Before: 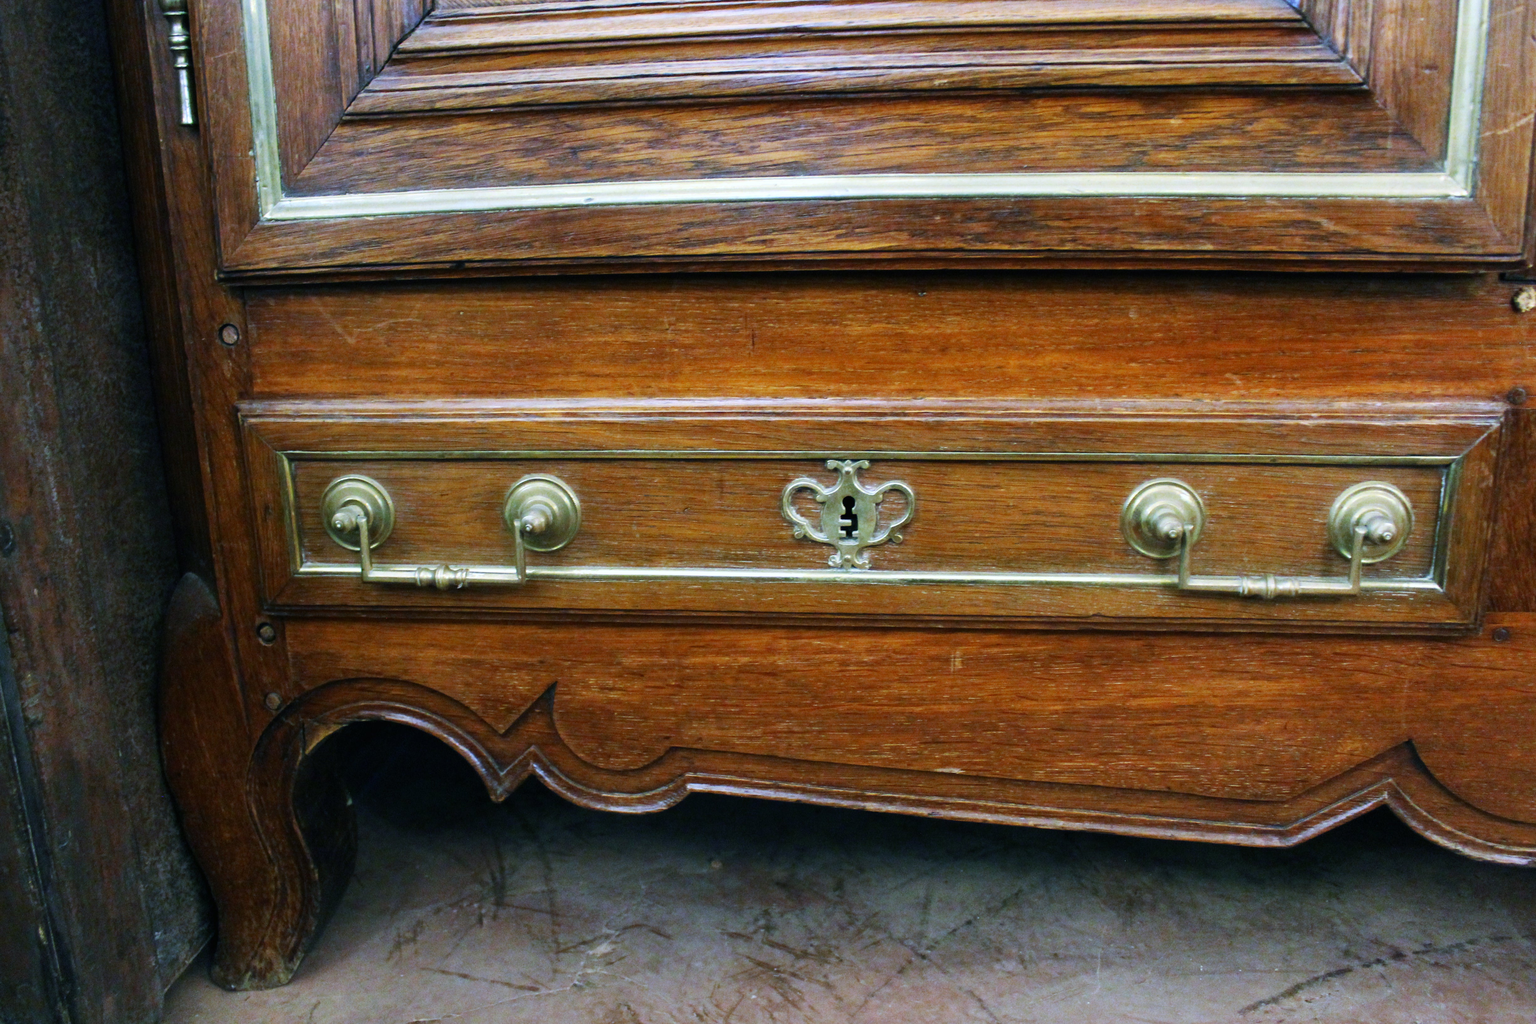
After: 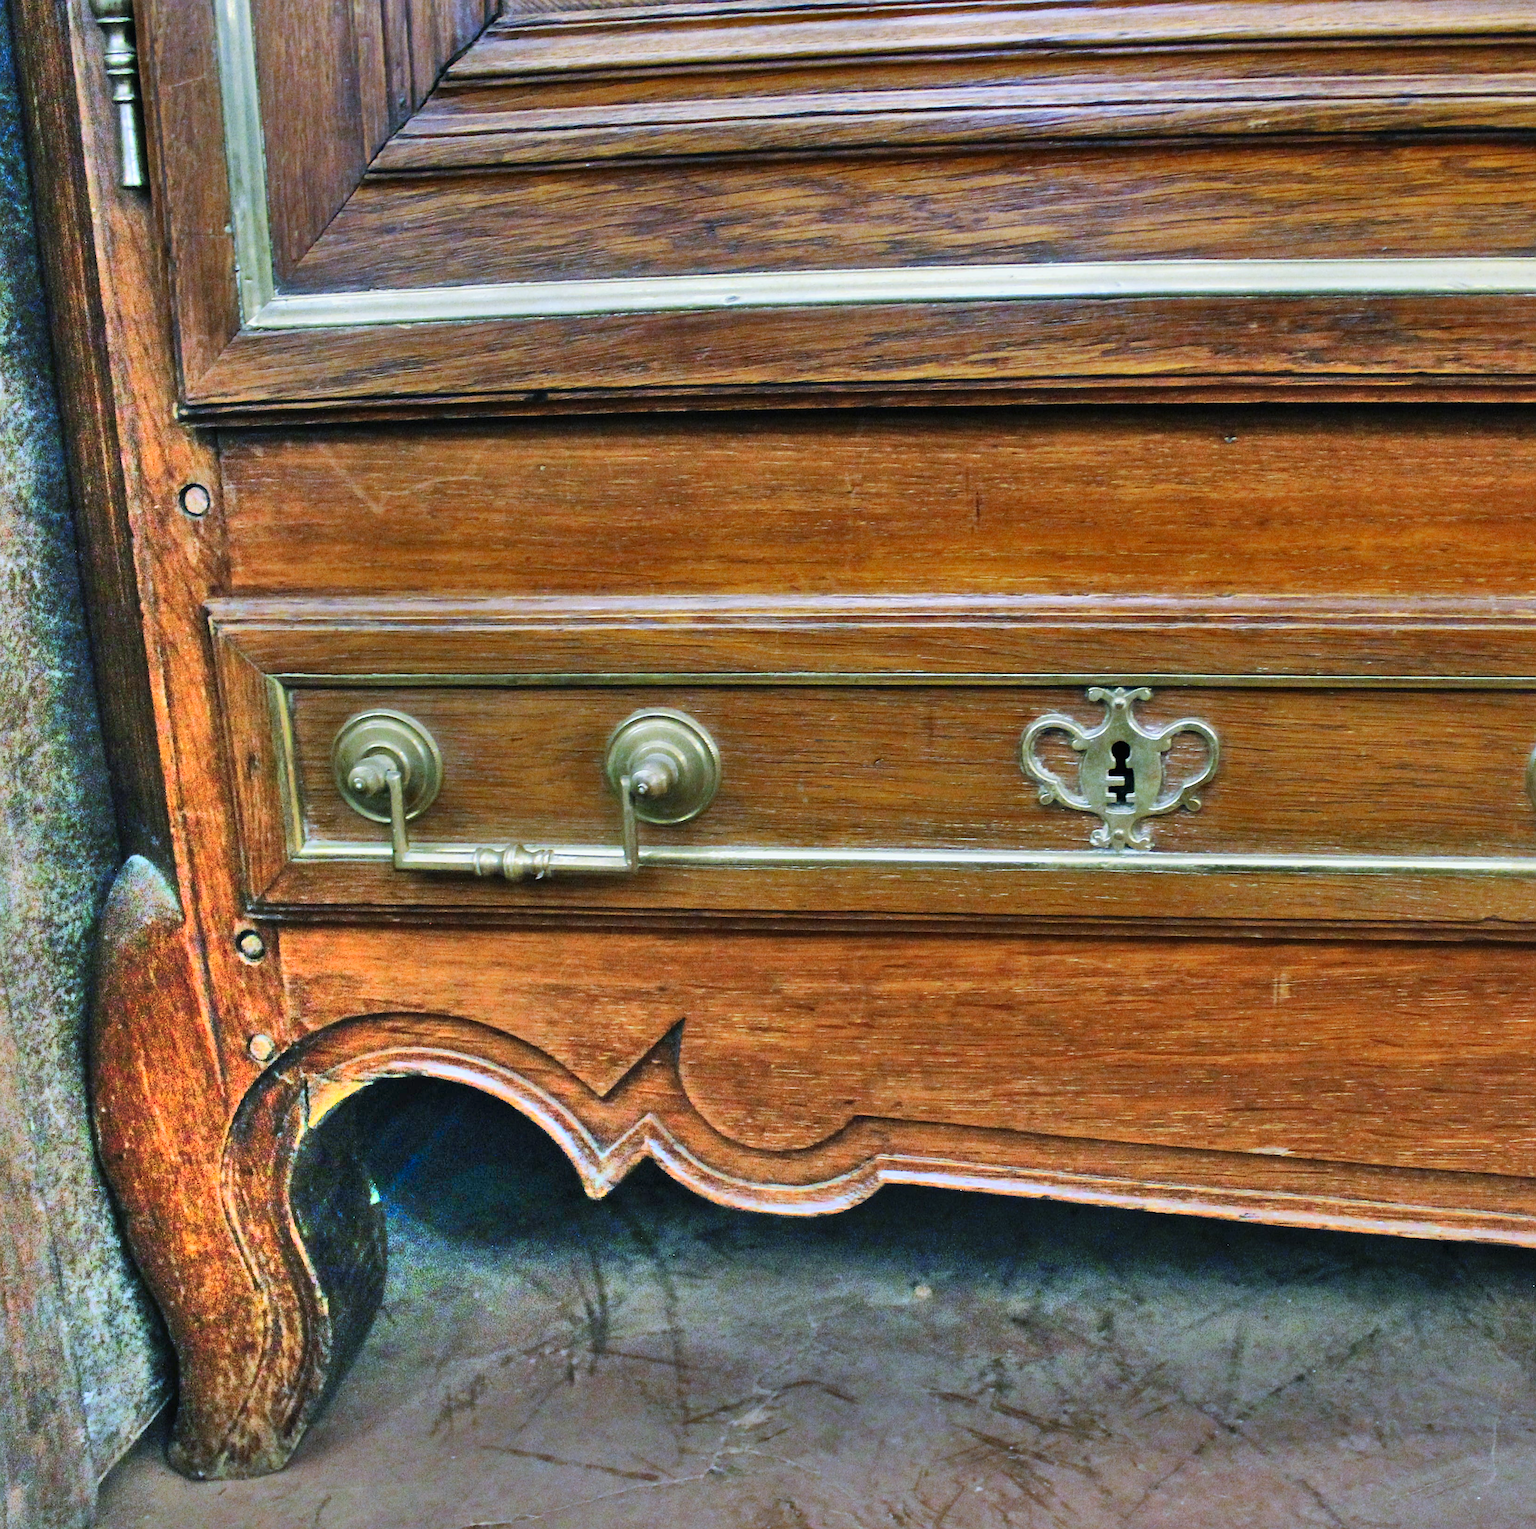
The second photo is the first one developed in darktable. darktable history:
crop and rotate: left 6.429%, right 26.617%
sharpen: on, module defaults
shadows and highlights: radius 123.59, shadows 98.86, white point adjustment -2.95, highlights -99.85, soften with gaussian
